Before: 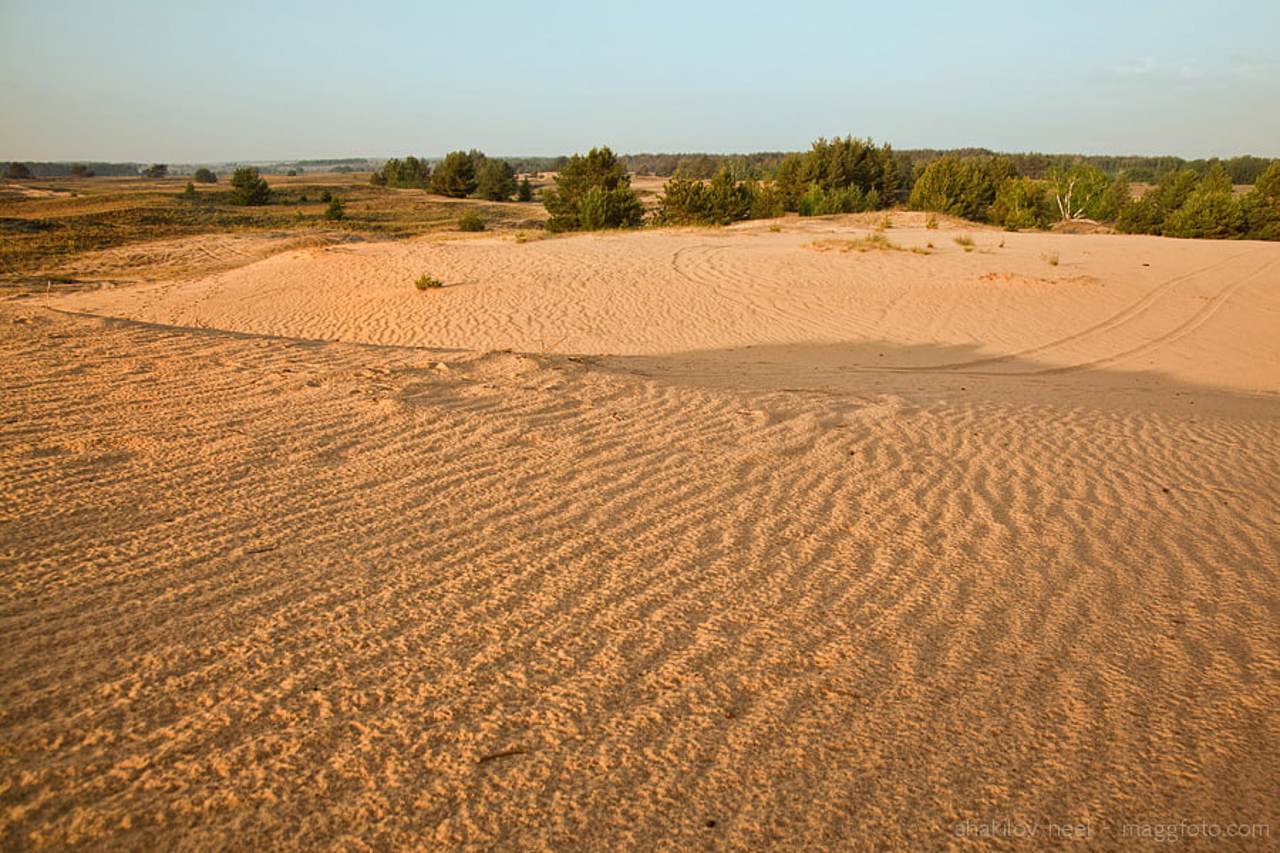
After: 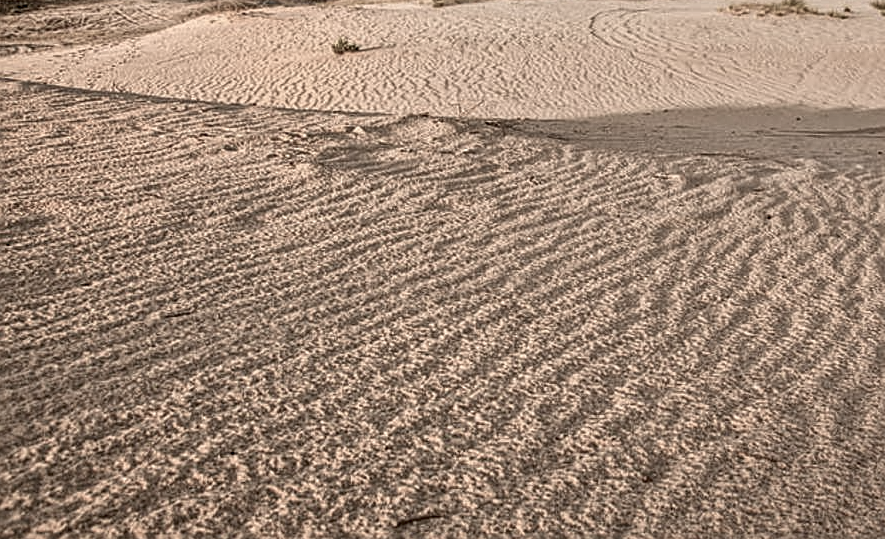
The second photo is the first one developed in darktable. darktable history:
color balance rgb: power › chroma 0.485%, power › hue 261.53°, linear chroma grading › shadows -2.117%, linear chroma grading › highlights -14.604%, linear chroma grading › global chroma -9.565%, linear chroma grading › mid-tones -9.666%, perceptual saturation grading › global saturation 0.774%, global vibrance 20%
sharpen: on, module defaults
tone equalizer: -8 EV 0.095 EV
exposure: exposure -0.04 EV, compensate highlight preservation false
crop: left 6.518%, top 27.761%, right 24.305%, bottom 9.001%
color correction: highlights b* -0.023, saturation 0.468
shadows and highlights: highlights color adjustment 53.22%, low approximation 0.01, soften with gaussian
local contrast: detail 150%
